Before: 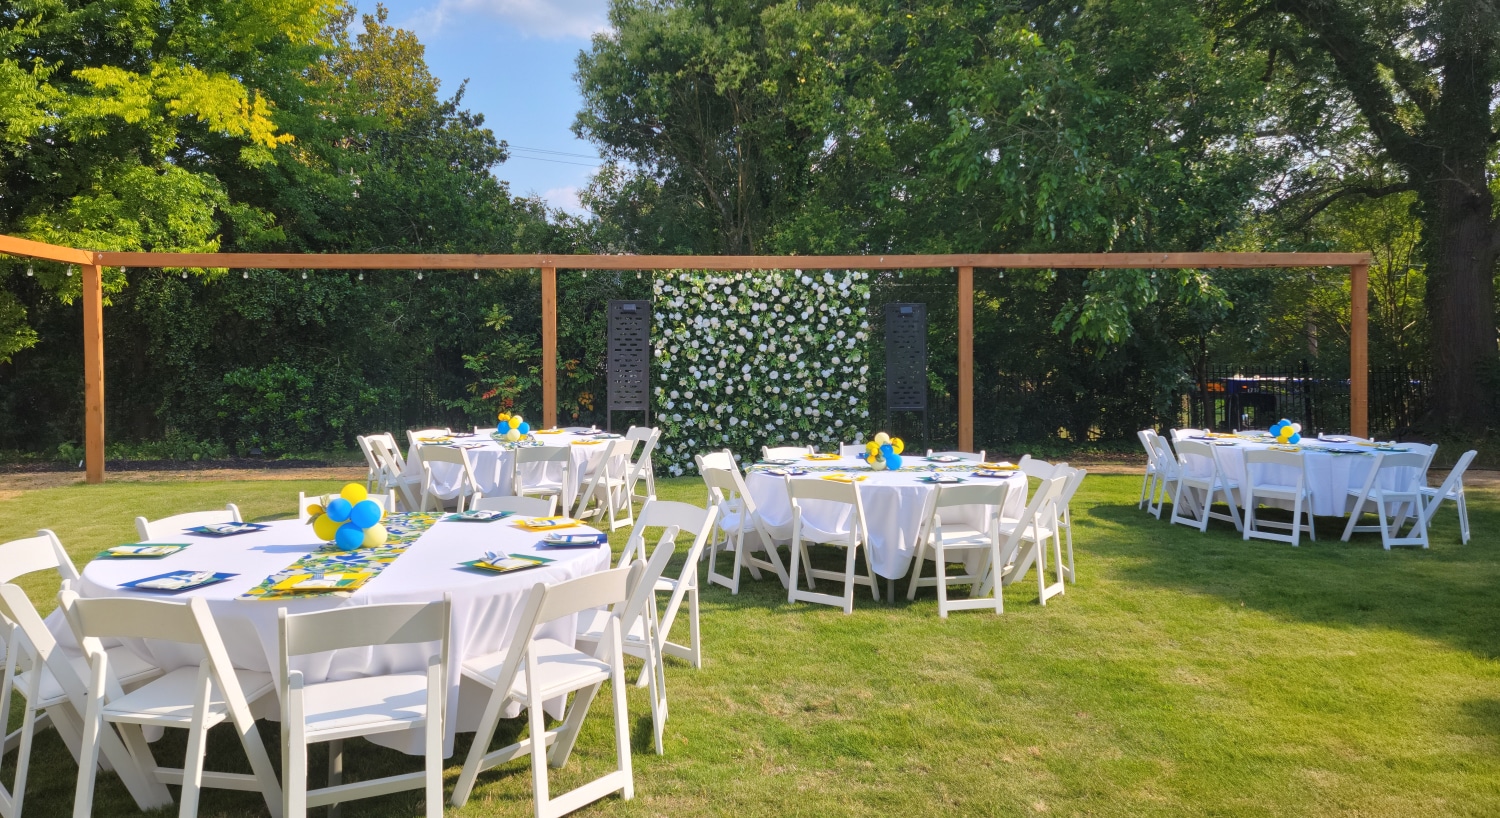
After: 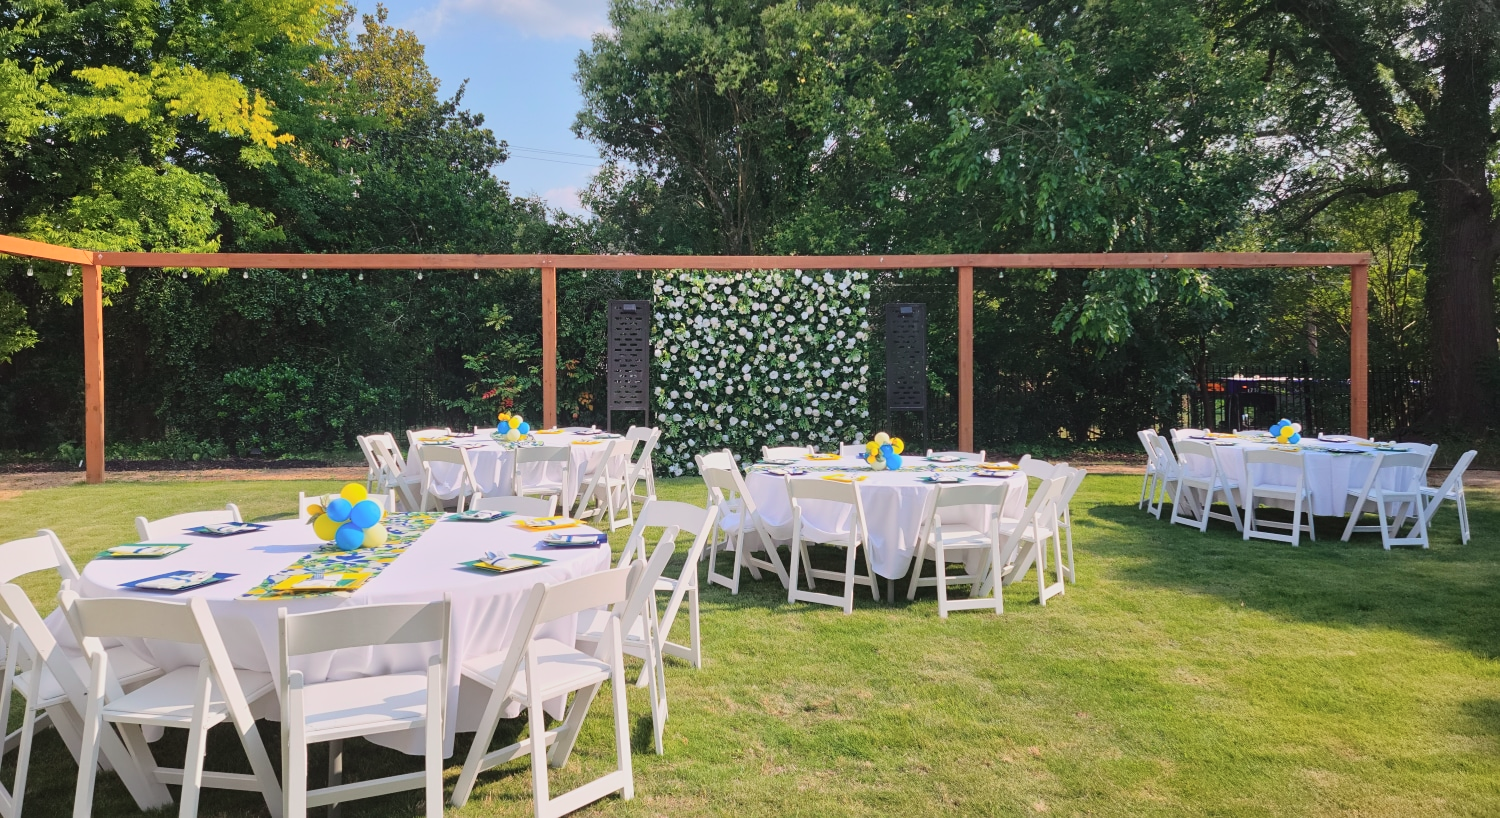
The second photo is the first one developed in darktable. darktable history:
sharpen: amount 0.2
tone curve: curves: ch0 [(0, 0.023) (0.184, 0.168) (0.491, 0.519) (0.748, 0.765) (1, 0.919)]; ch1 [(0, 0) (0.179, 0.173) (0.322, 0.32) (0.424, 0.424) (0.496, 0.501) (0.563, 0.586) (0.761, 0.803) (1, 1)]; ch2 [(0, 0) (0.434, 0.447) (0.483, 0.487) (0.557, 0.541) (0.697, 0.68) (1, 1)], color space Lab, independent channels, preserve colors none
